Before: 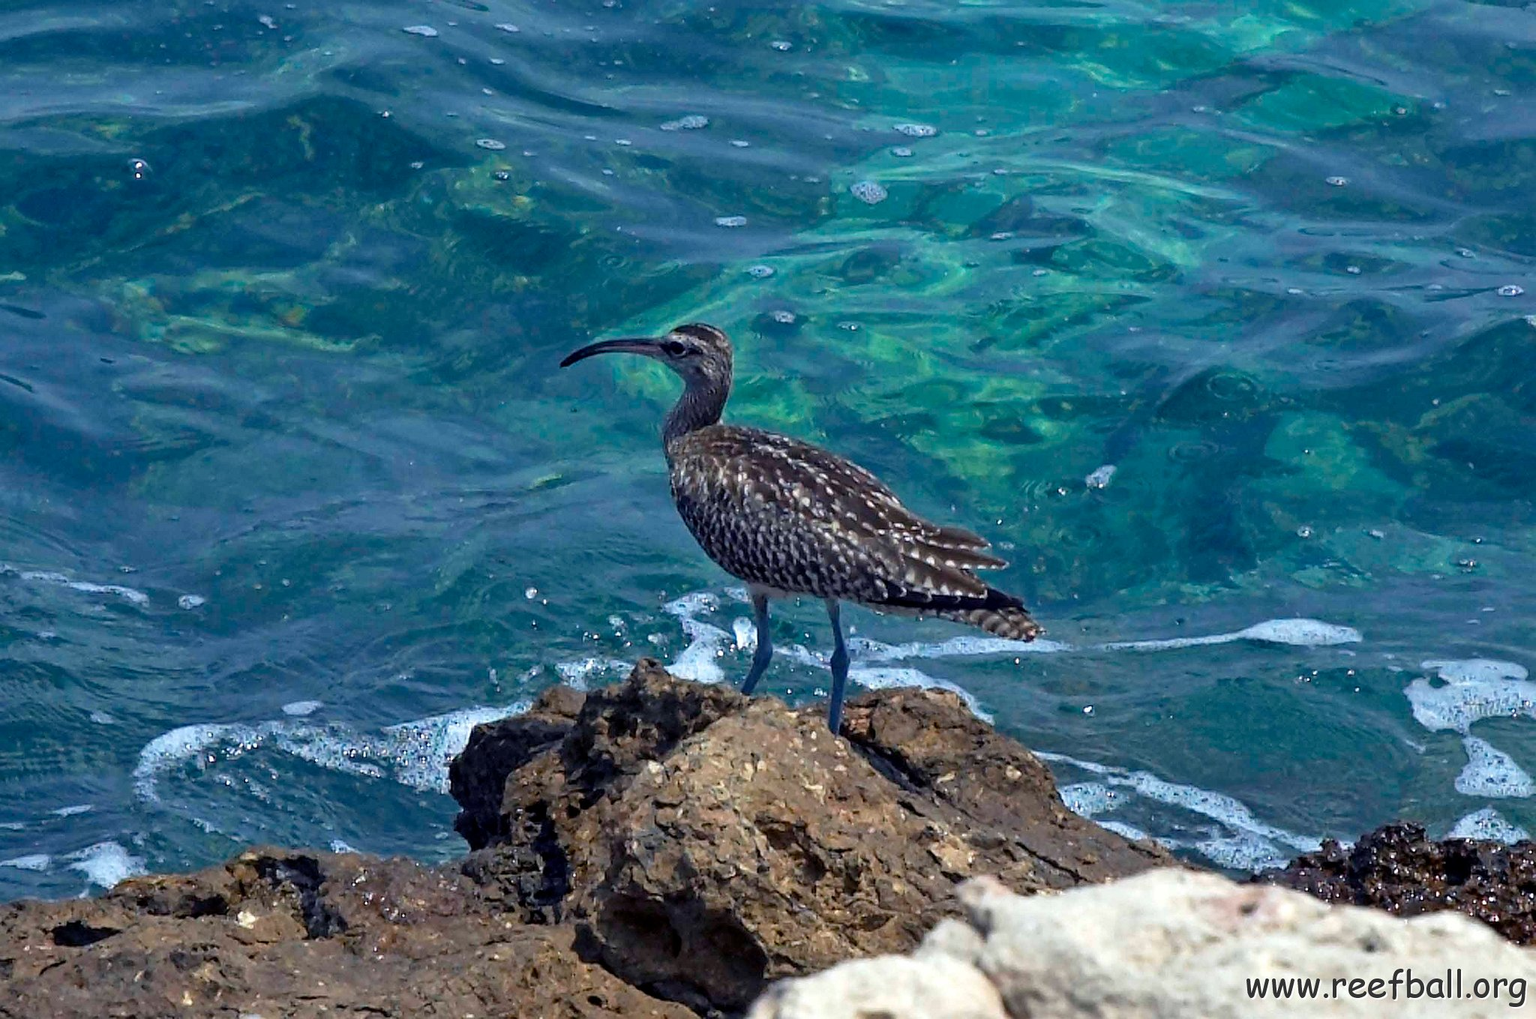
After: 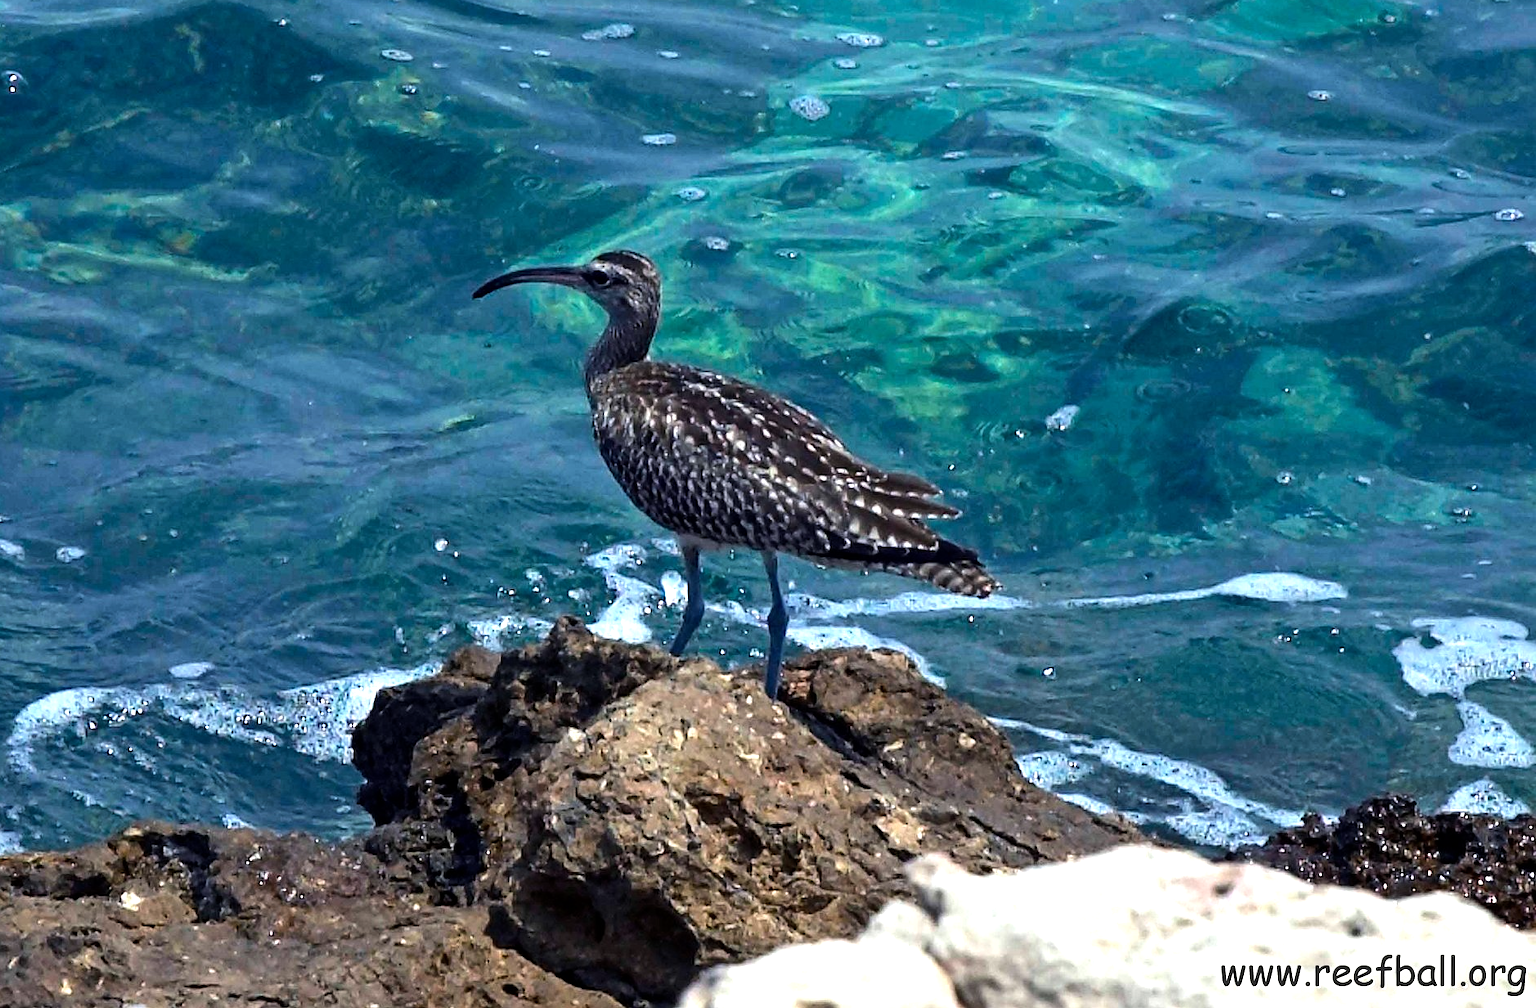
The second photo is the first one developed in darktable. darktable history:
tone equalizer: -8 EV -0.75 EV, -7 EV -0.7 EV, -6 EV -0.6 EV, -5 EV -0.4 EV, -3 EV 0.4 EV, -2 EV 0.6 EV, -1 EV 0.7 EV, +0 EV 0.75 EV, edges refinement/feathering 500, mask exposure compensation -1.57 EV, preserve details no
crop and rotate: left 8.262%, top 9.226%
